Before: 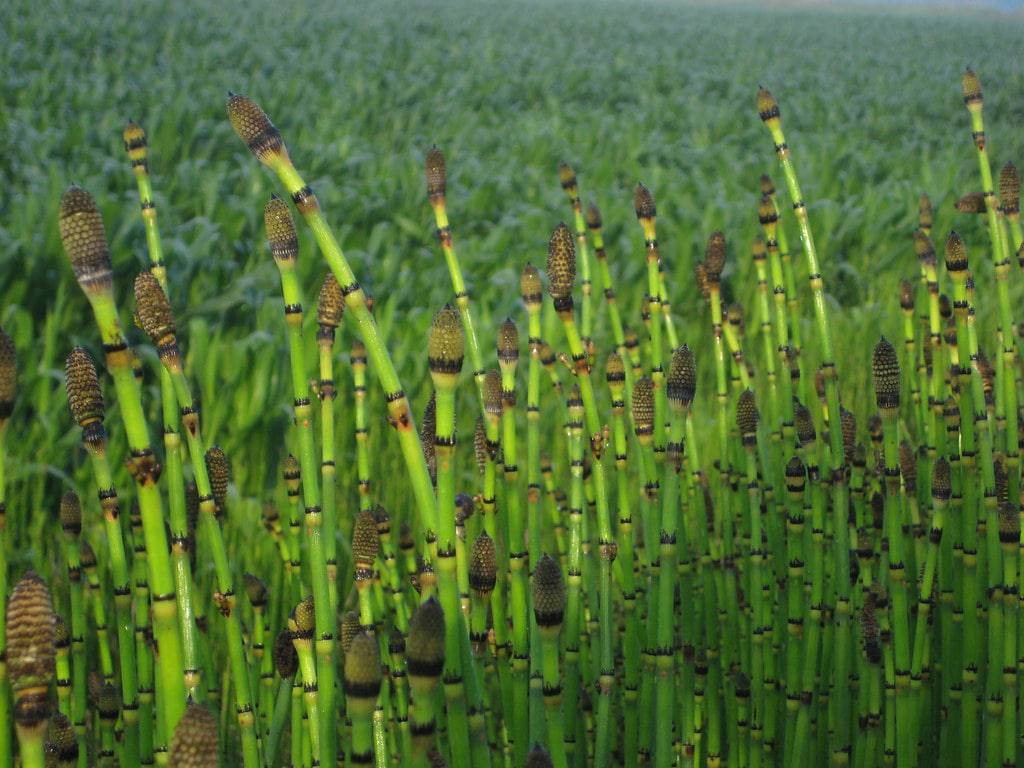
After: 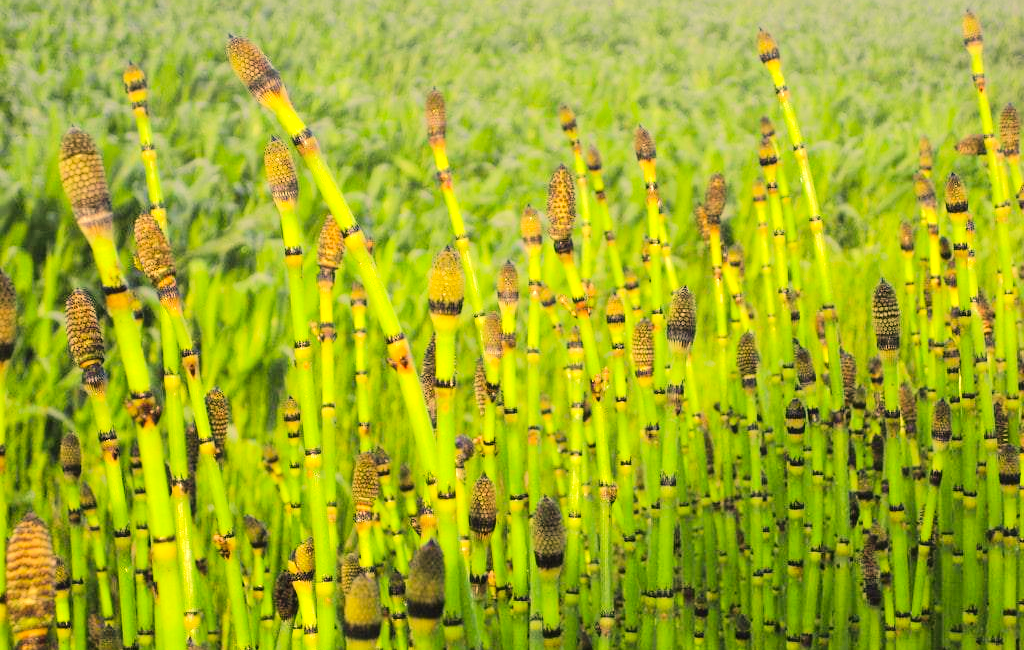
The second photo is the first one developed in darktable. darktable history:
tone equalizer: -7 EV 0.14 EV, -6 EV 0.598 EV, -5 EV 1.16 EV, -4 EV 1.33 EV, -3 EV 1.14 EV, -2 EV 0.6 EV, -1 EV 0.15 EV, edges refinement/feathering 500, mask exposure compensation -1.57 EV, preserve details no
crop: top 7.574%, bottom 7.674%
exposure: exposure 0.495 EV, compensate highlight preservation false
color correction: highlights a* 14.85, highlights b* 31.88
